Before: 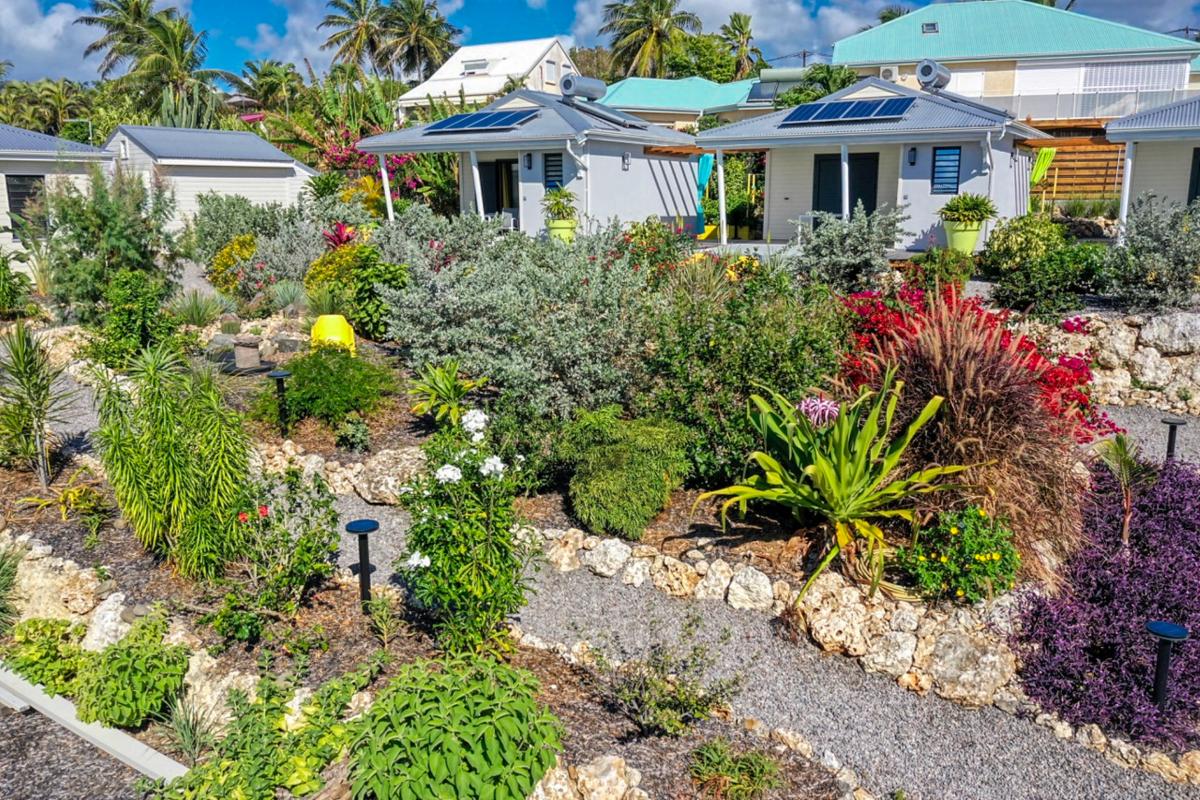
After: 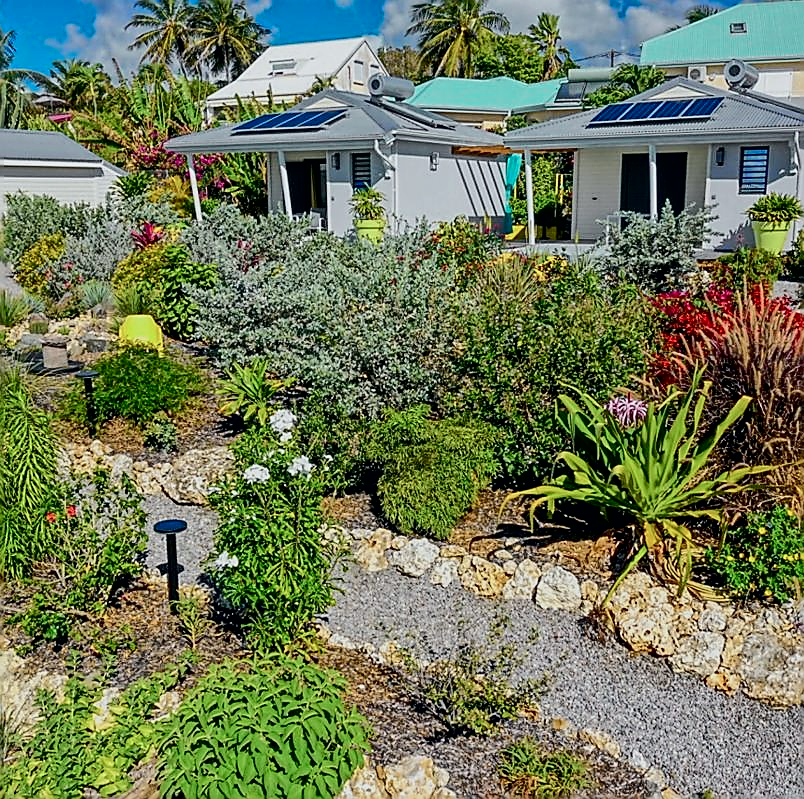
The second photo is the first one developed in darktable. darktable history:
crop and rotate: left 16.026%, right 16.96%
sharpen: radius 1.393, amount 1.26, threshold 0.633
exposure: black level correction 0.009, exposure -0.638 EV, compensate highlight preservation false
tone curve: curves: ch0 [(0, 0) (0.035, 0.017) (0.131, 0.108) (0.279, 0.279) (0.476, 0.554) (0.617, 0.693) (0.704, 0.77) (0.801, 0.854) (0.895, 0.927) (1, 0.976)]; ch1 [(0, 0) (0.318, 0.278) (0.444, 0.427) (0.493, 0.488) (0.508, 0.502) (0.534, 0.526) (0.562, 0.555) (0.645, 0.648) (0.746, 0.764) (1, 1)]; ch2 [(0, 0) (0.316, 0.292) (0.381, 0.37) (0.423, 0.448) (0.476, 0.482) (0.502, 0.495) (0.522, 0.518) (0.533, 0.532) (0.593, 0.622) (0.634, 0.663) (0.7, 0.7) (0.861, 0.808) (1, 0.951)], color space Lab, independent channels, preserve colors none
